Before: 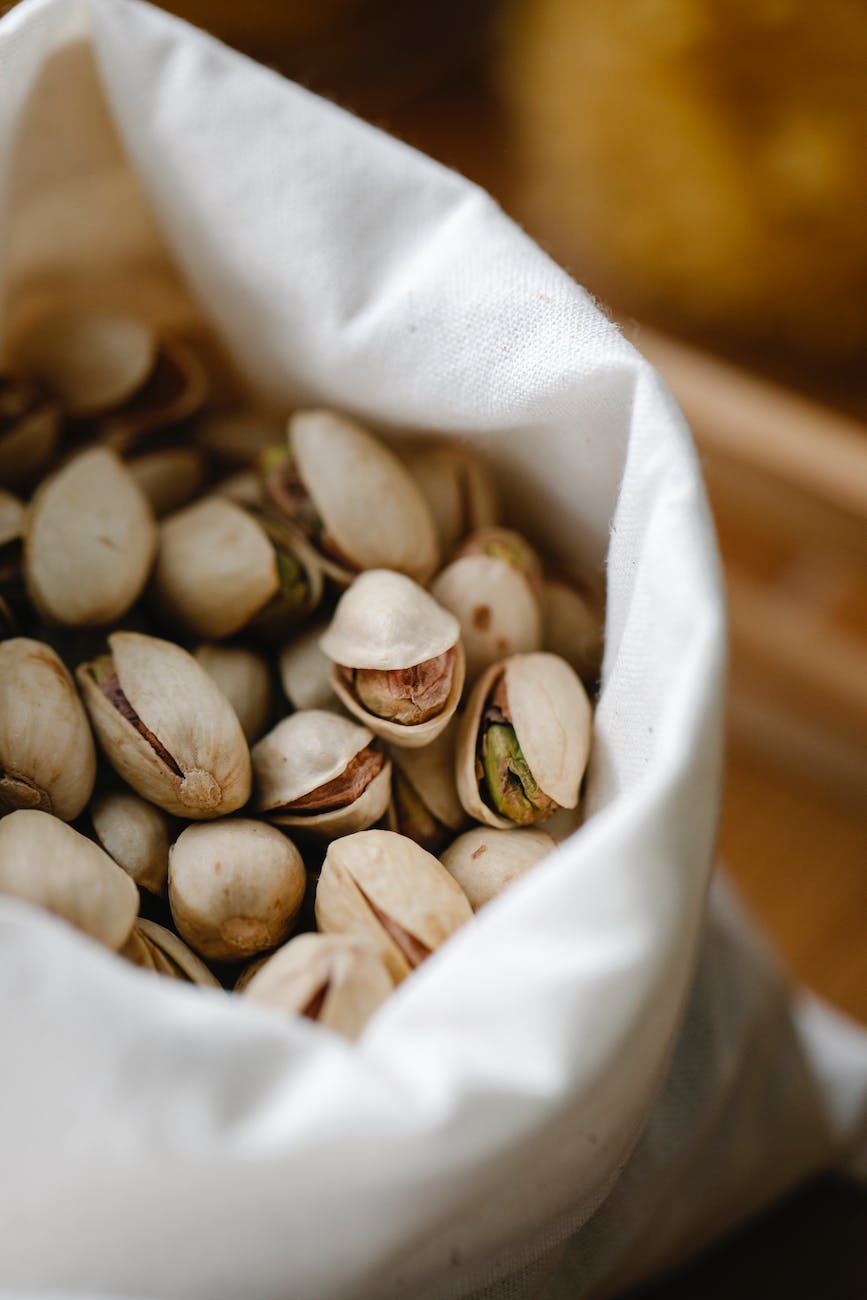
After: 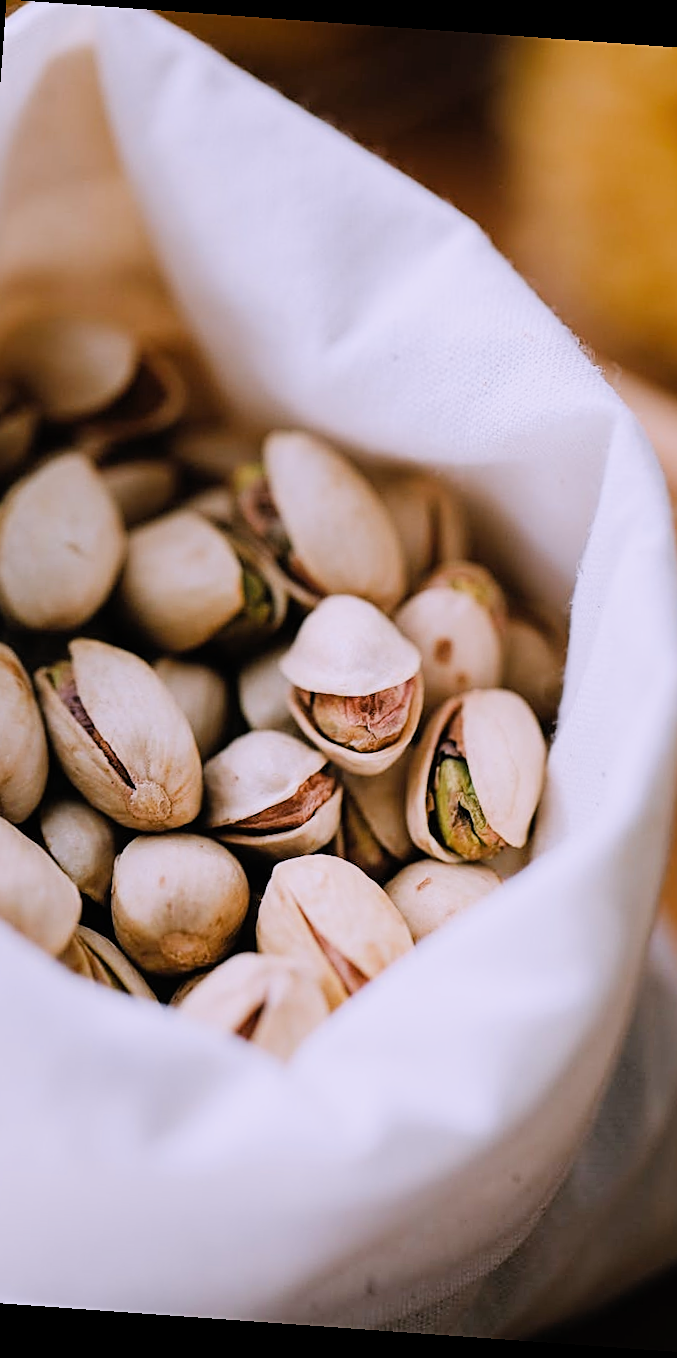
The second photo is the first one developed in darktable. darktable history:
rotate and perspective: rotation 4.1°, automatic cropping off
sharpen: on, module defaults
crop and rotate: left 9.061%, right 20.142%
white balance: red 1.042, blue 1.17
exposure: black level correction 0, exposure 0.7 EV, compensate exposure bias true, compensate highlight preservation false
filmic rgb: black relative exposure -7.65 EV, white relative exposure 4.56 EV, hardness 3.61, contrast 1.05
